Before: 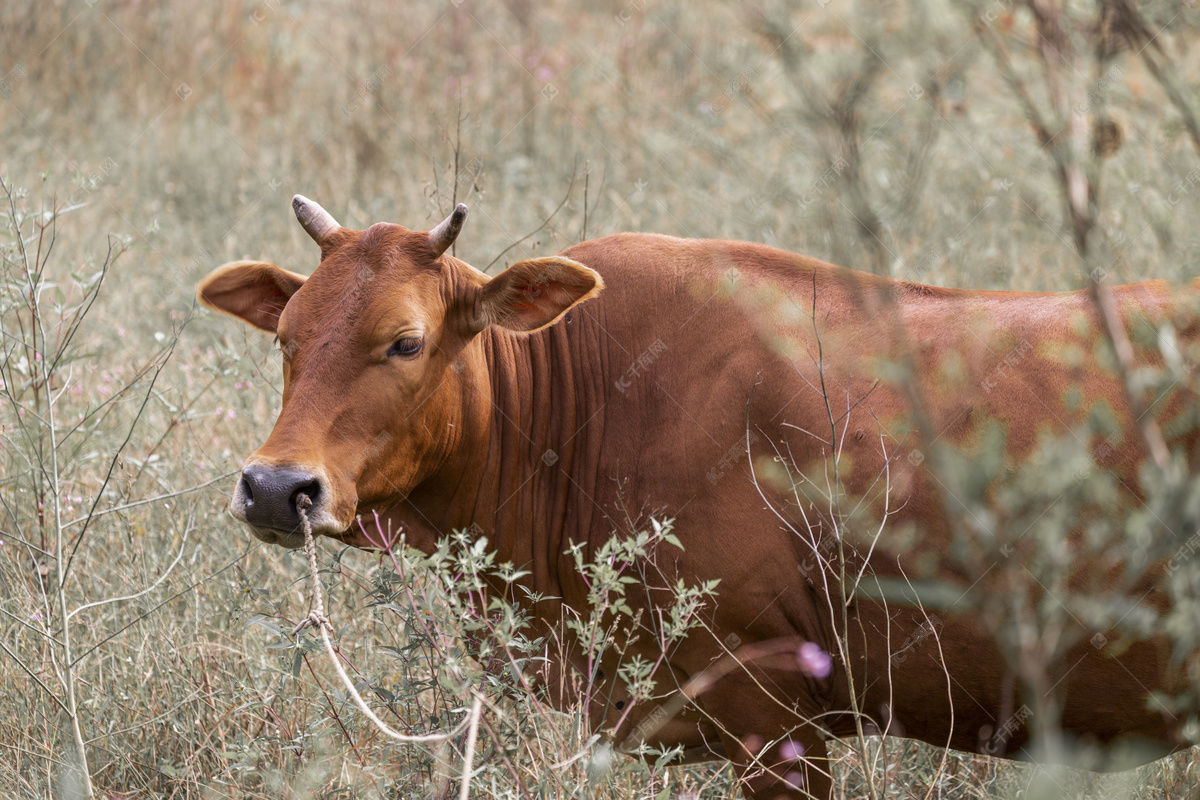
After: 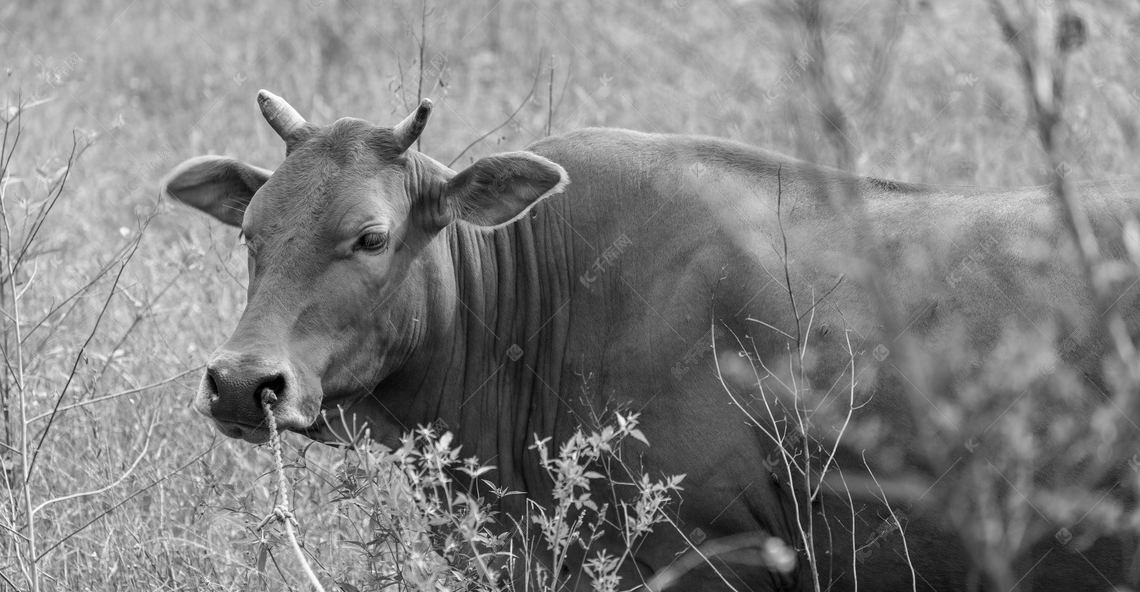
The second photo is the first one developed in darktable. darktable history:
velvia: strength 27%
crop and rotate: left 2.991%, top 13.302%, right 1.981%, bottom 12.636%
monochrome: on, module defaults
